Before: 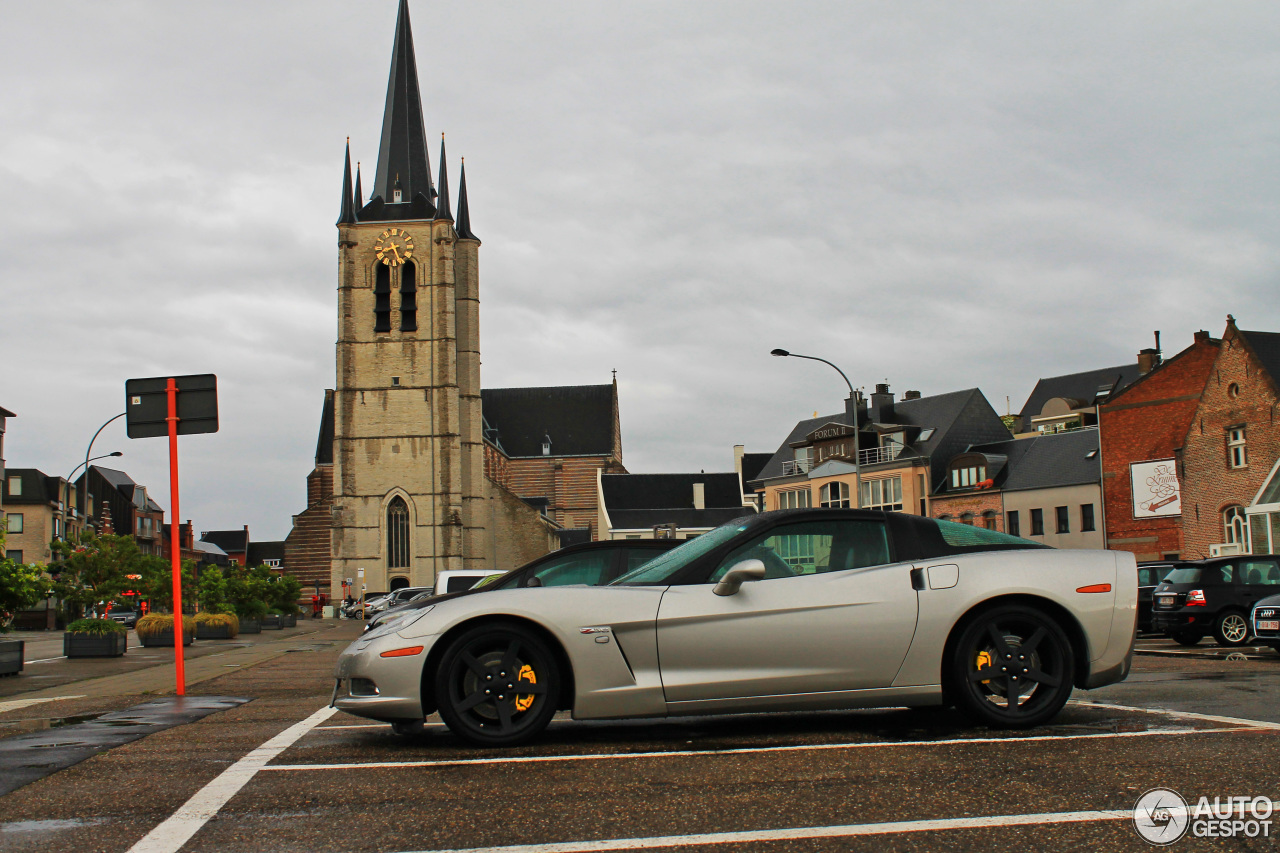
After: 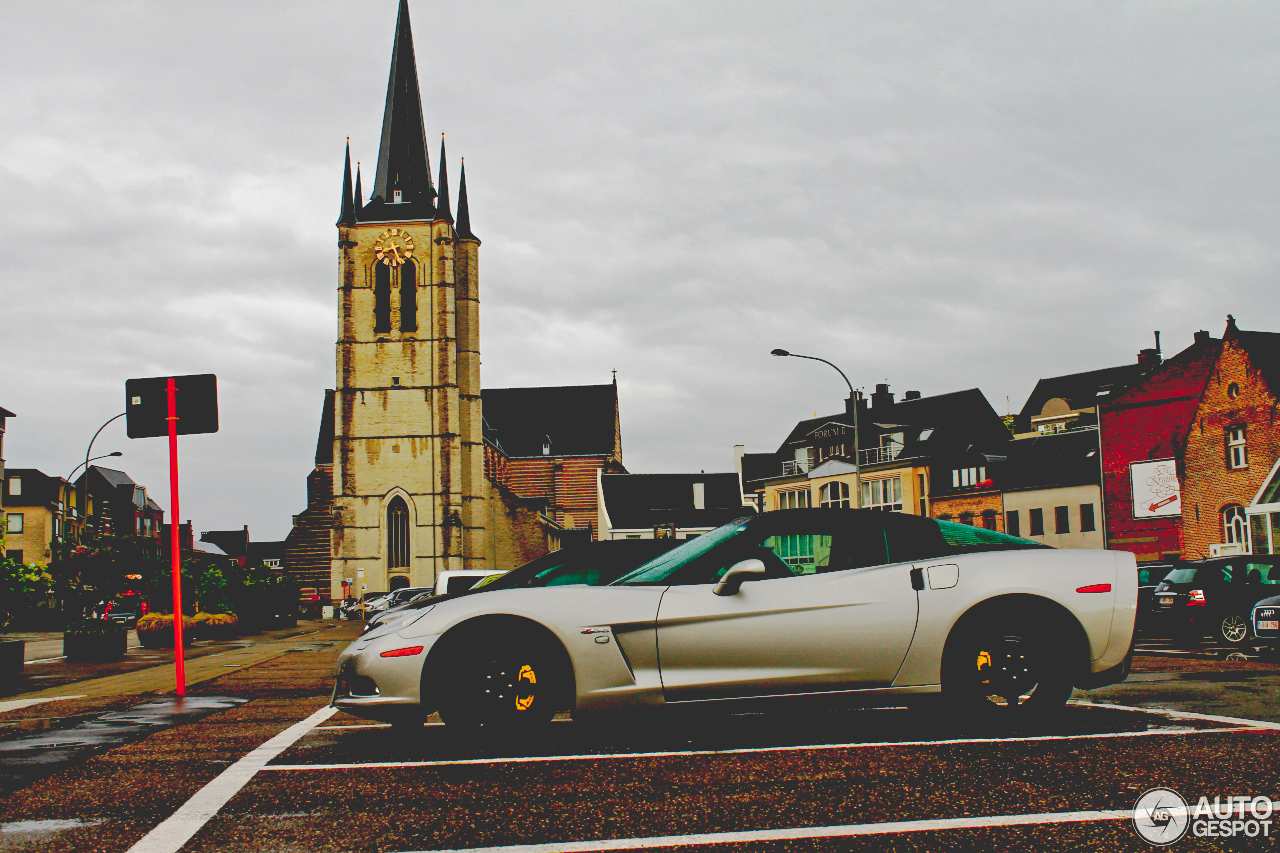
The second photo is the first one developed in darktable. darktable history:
base curve: curves: ch0 [(0.065, 0.026) (0.236, 0.358) (0.53, 0.546) (0.777, 0.841) (0.924, 0.992)], preserve colors none
